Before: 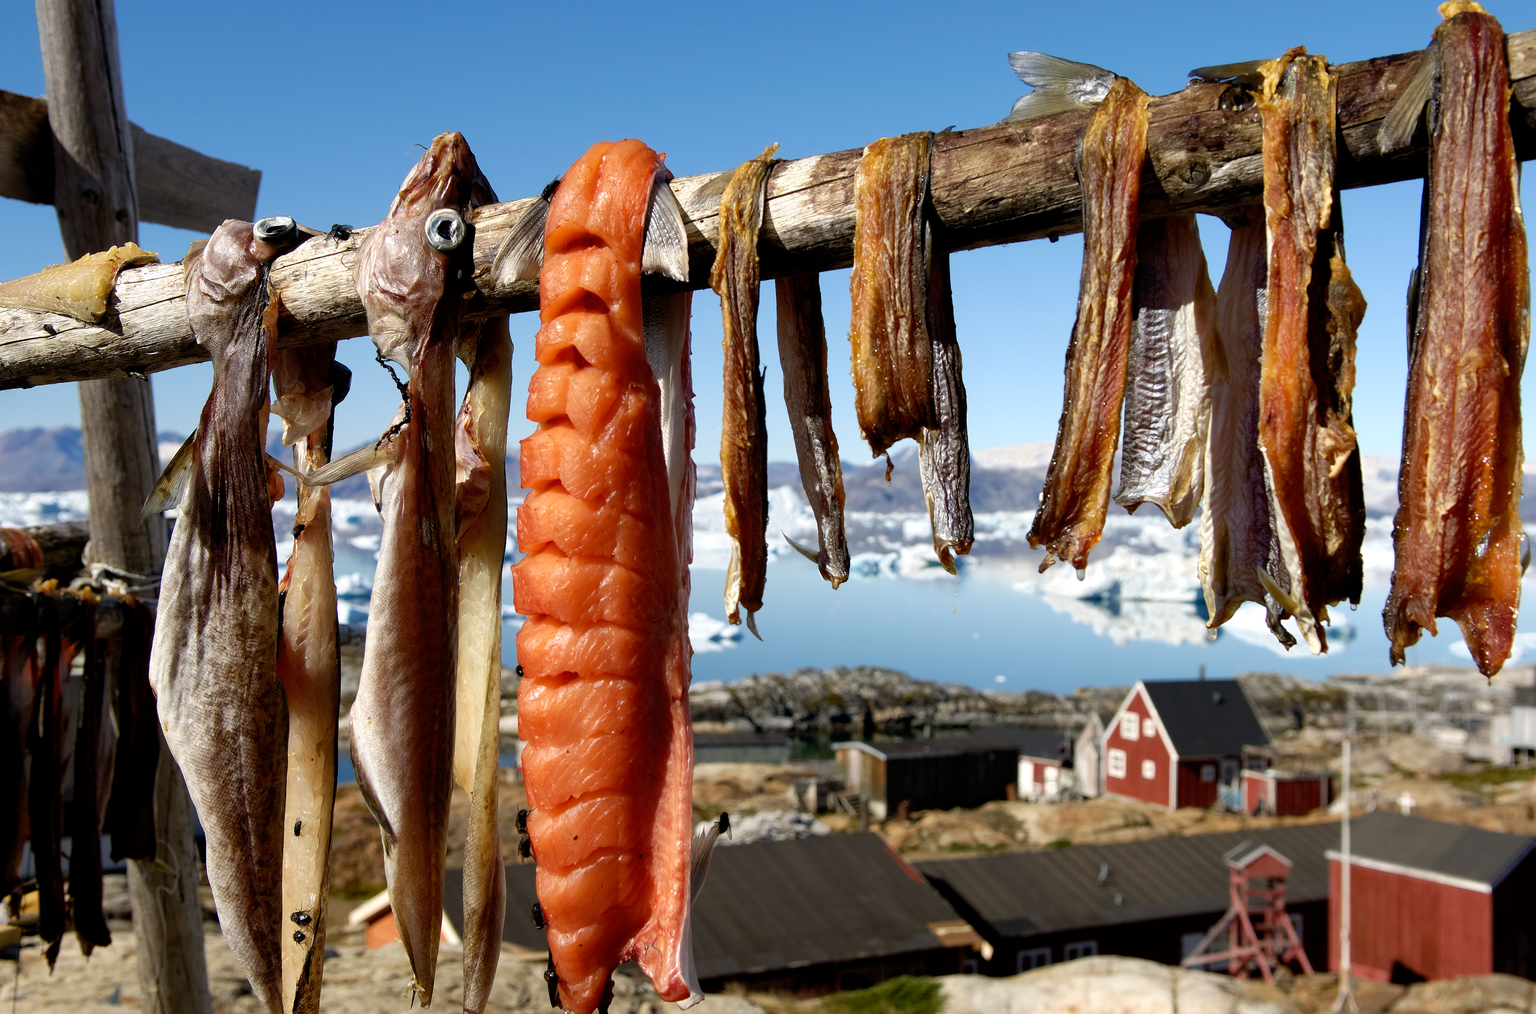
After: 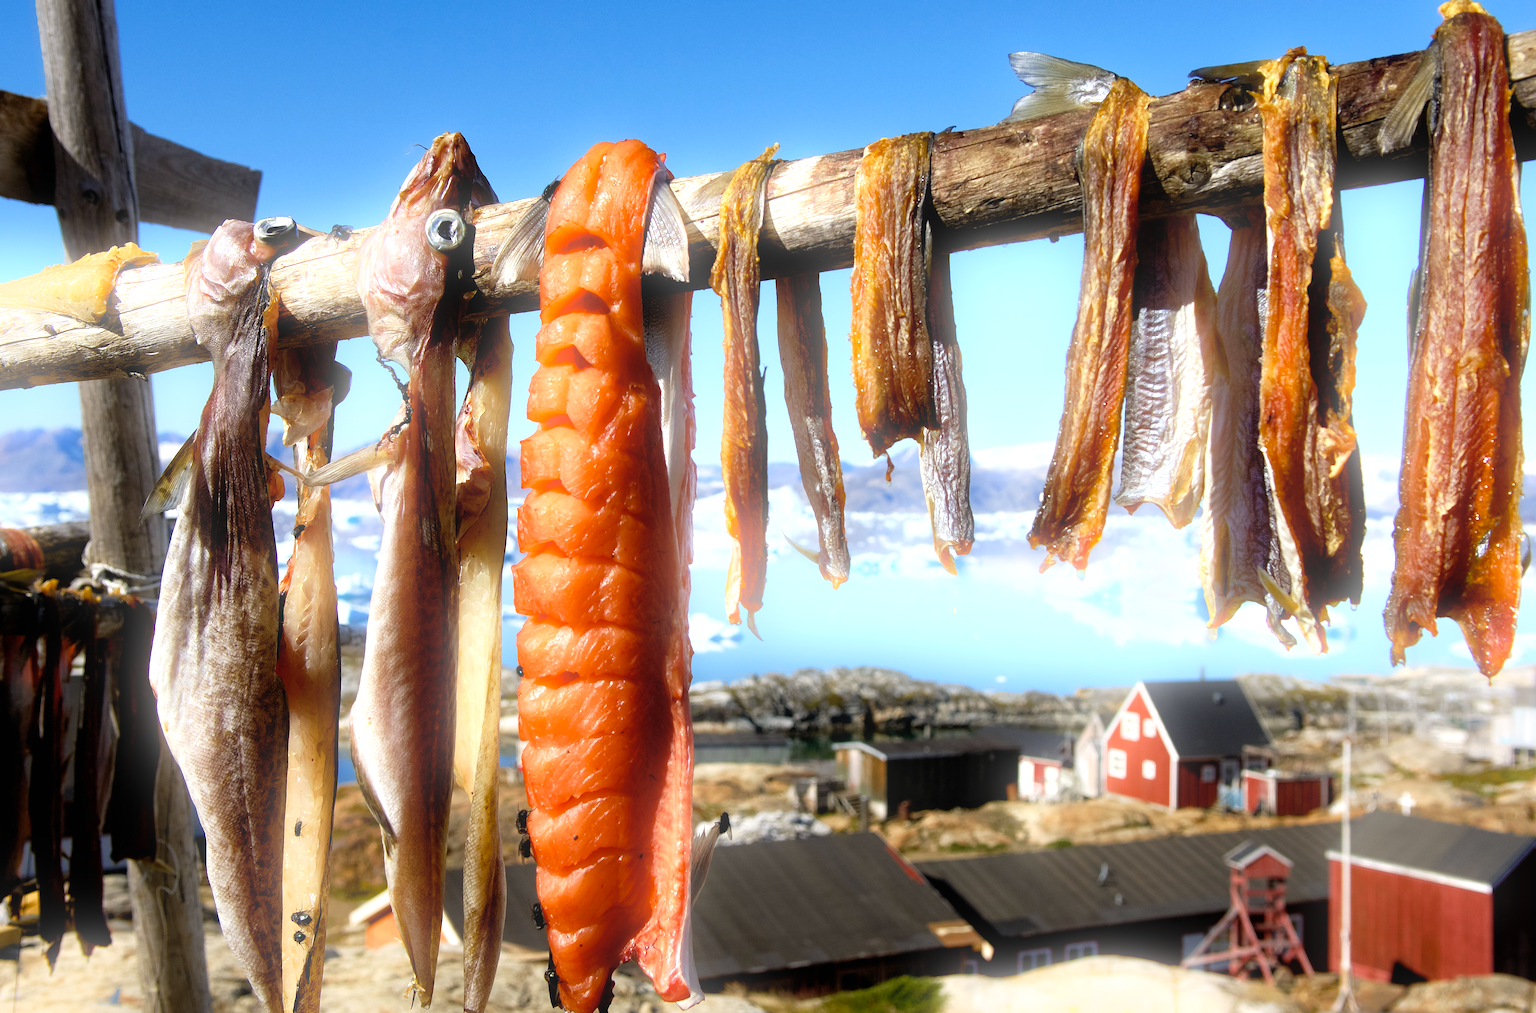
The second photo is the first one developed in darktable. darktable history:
exposure: black level correction 0, exposure 0.5 EV, compensate exposure bias true, compensate highlight preservation false
white balance: red 0.98, blue 1.034
color balance rgb: shadows fall-off 101%, linear chroma grading › mid-tones 7.63%, perceptual saturation grading › mid-tones 11.68%, mask middle-gray fulcrum 22.45%, global vibrance 10.11%, saturation formula JzAzBz (2021)
bloom: on, module defaults
